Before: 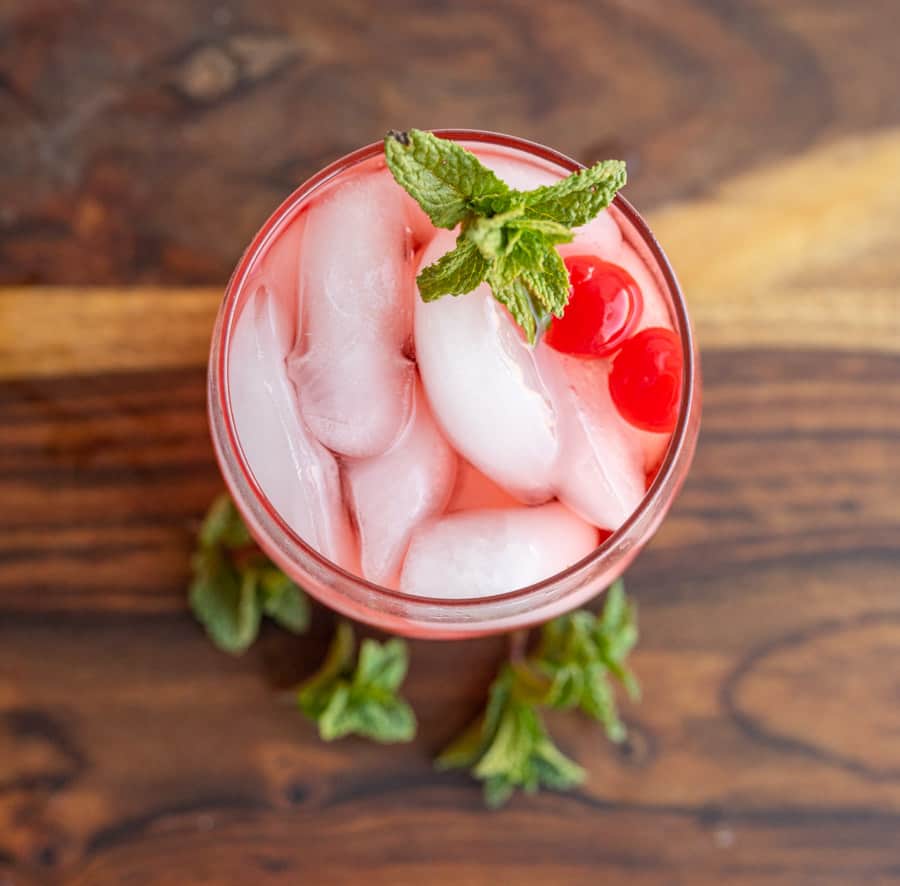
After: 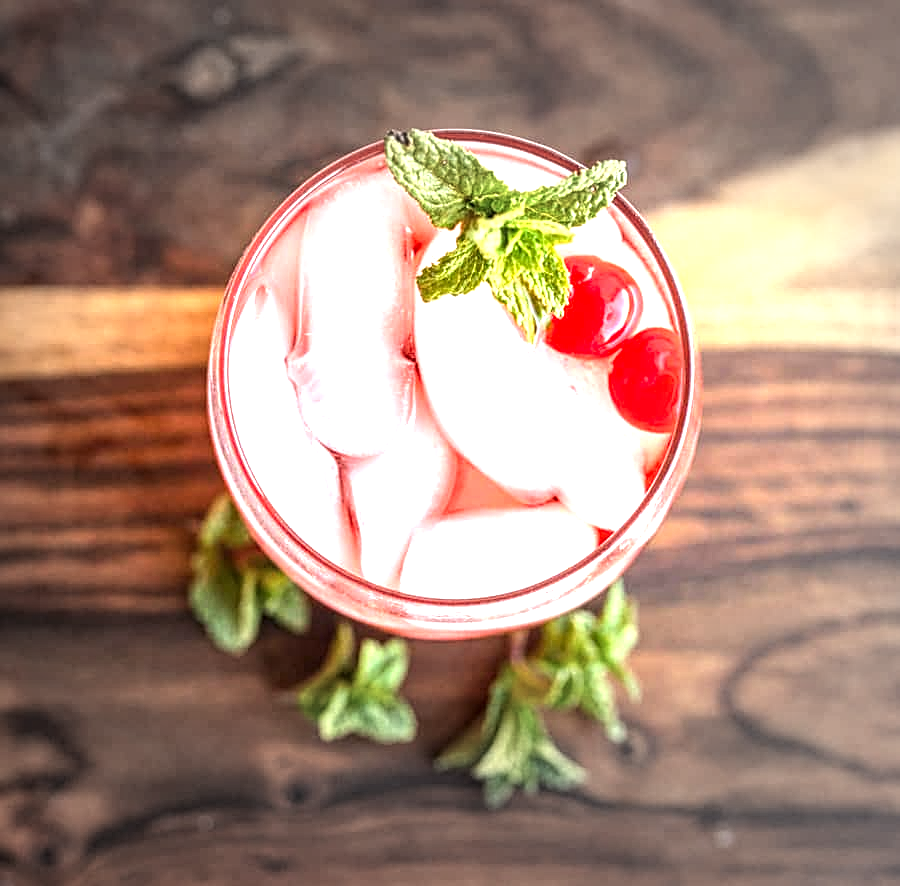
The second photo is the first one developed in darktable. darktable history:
vignetting: fall-off start 70.04%, width/height ratio 1.334
tone equalizer: -8 EV -0.41 EV, -7 EV -0.386 EV, -6 EV -0.352 EV, -5 EV -0.226 EV, -3 EV 0.209 EV, -2 EV 0.319 EV, -1 EV 0.397 EV, +0 EV 0.387 EV, edges refinement/feathering 500, mask exposure compensation -1.57 EV, preserve details no
local contrast: detail 130%
sharpen: on, module defaults
exposure: exposure 0.943 EV, compensate exposure bias true, compensate highlight preservation false
